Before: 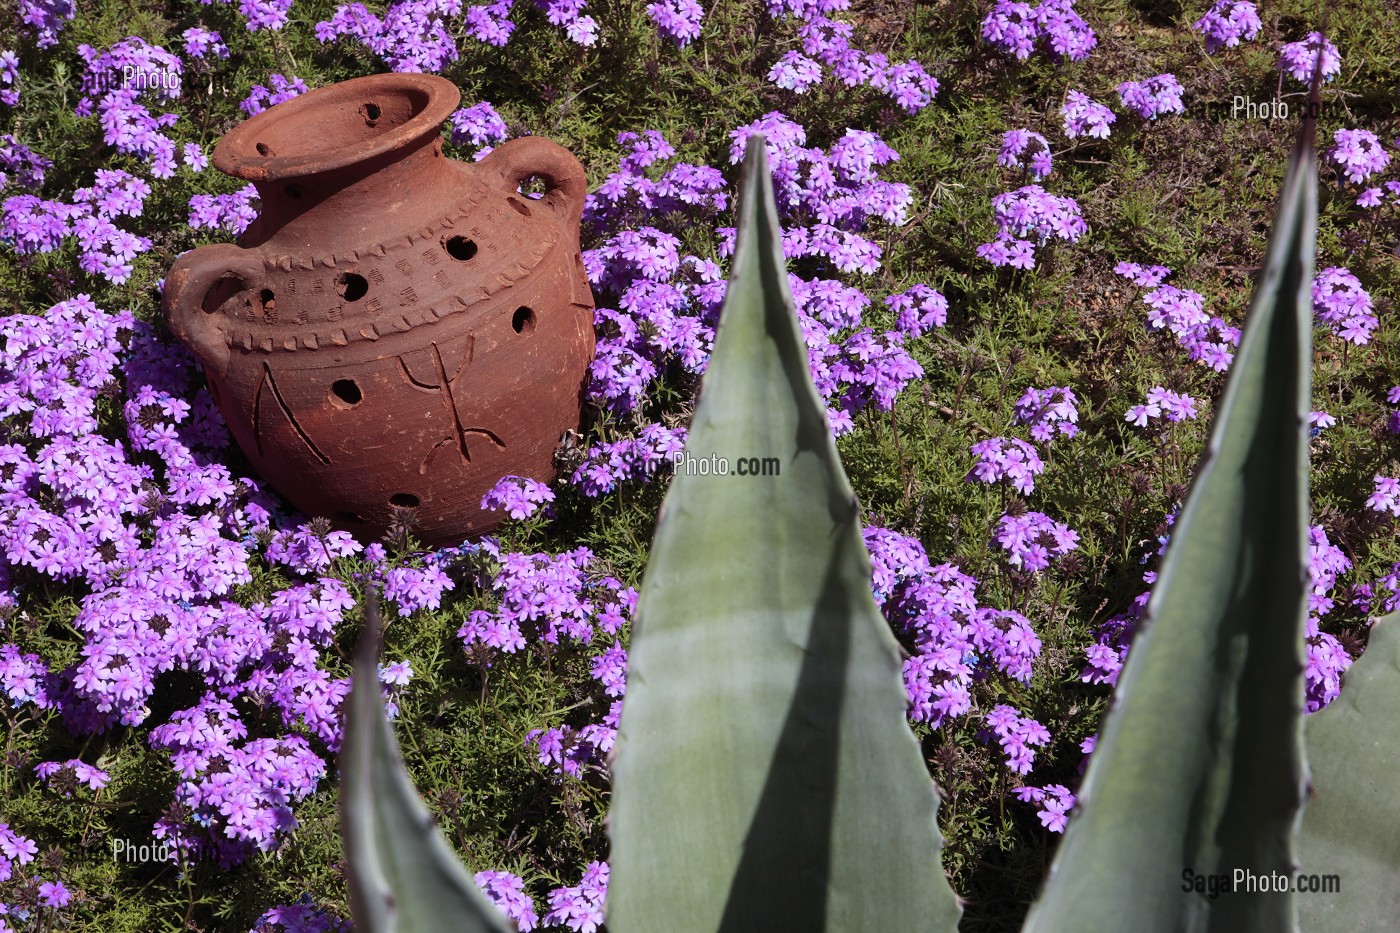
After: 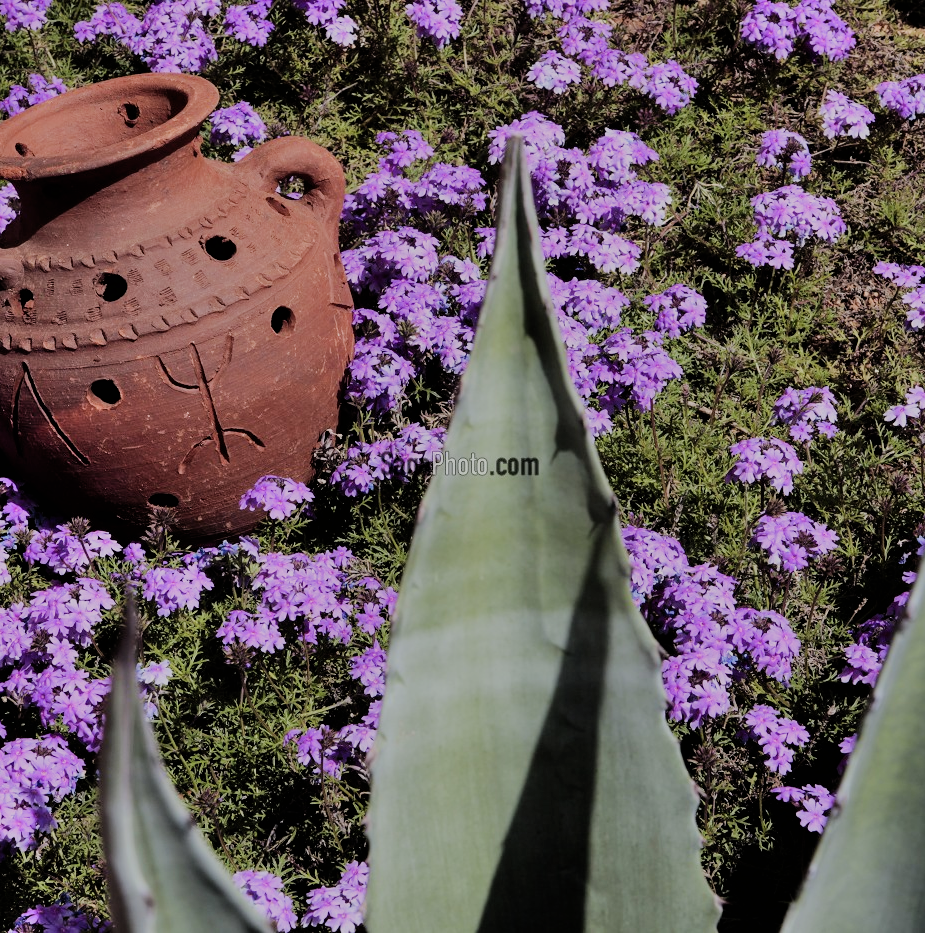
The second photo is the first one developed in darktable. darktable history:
crop: left 17.221%, right 16.653%
filmic rgb: black relative exposure -6.17 EV, white relative exposure 6.95 EV, hardness 2.26
shadows and highlights: soften with gaussian
